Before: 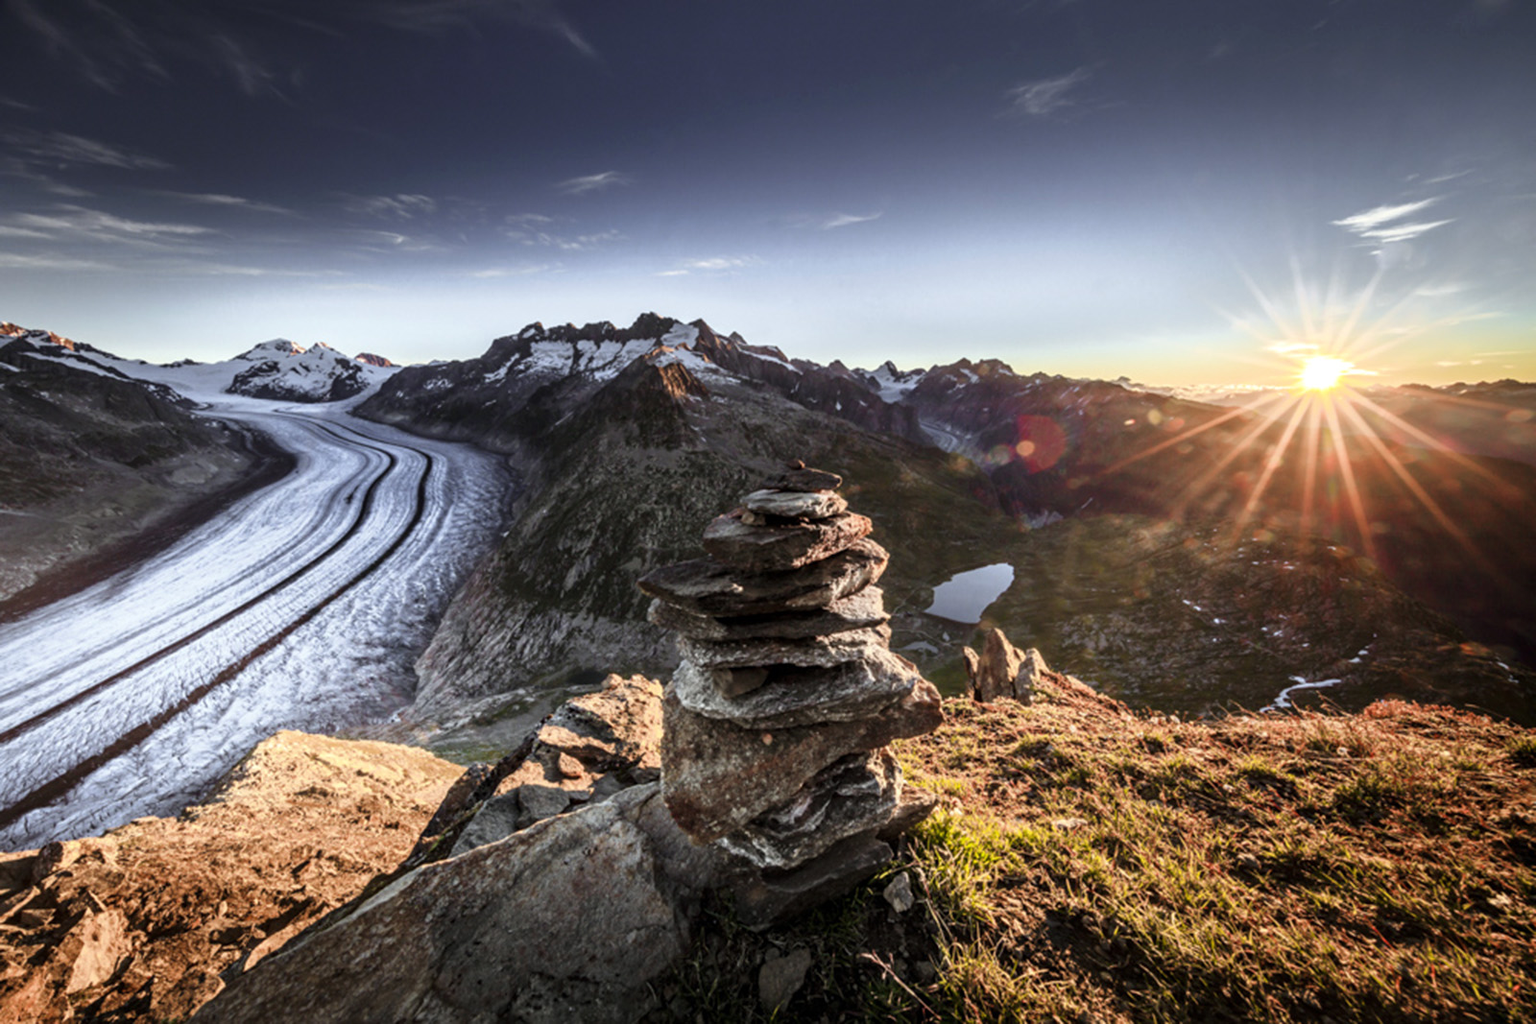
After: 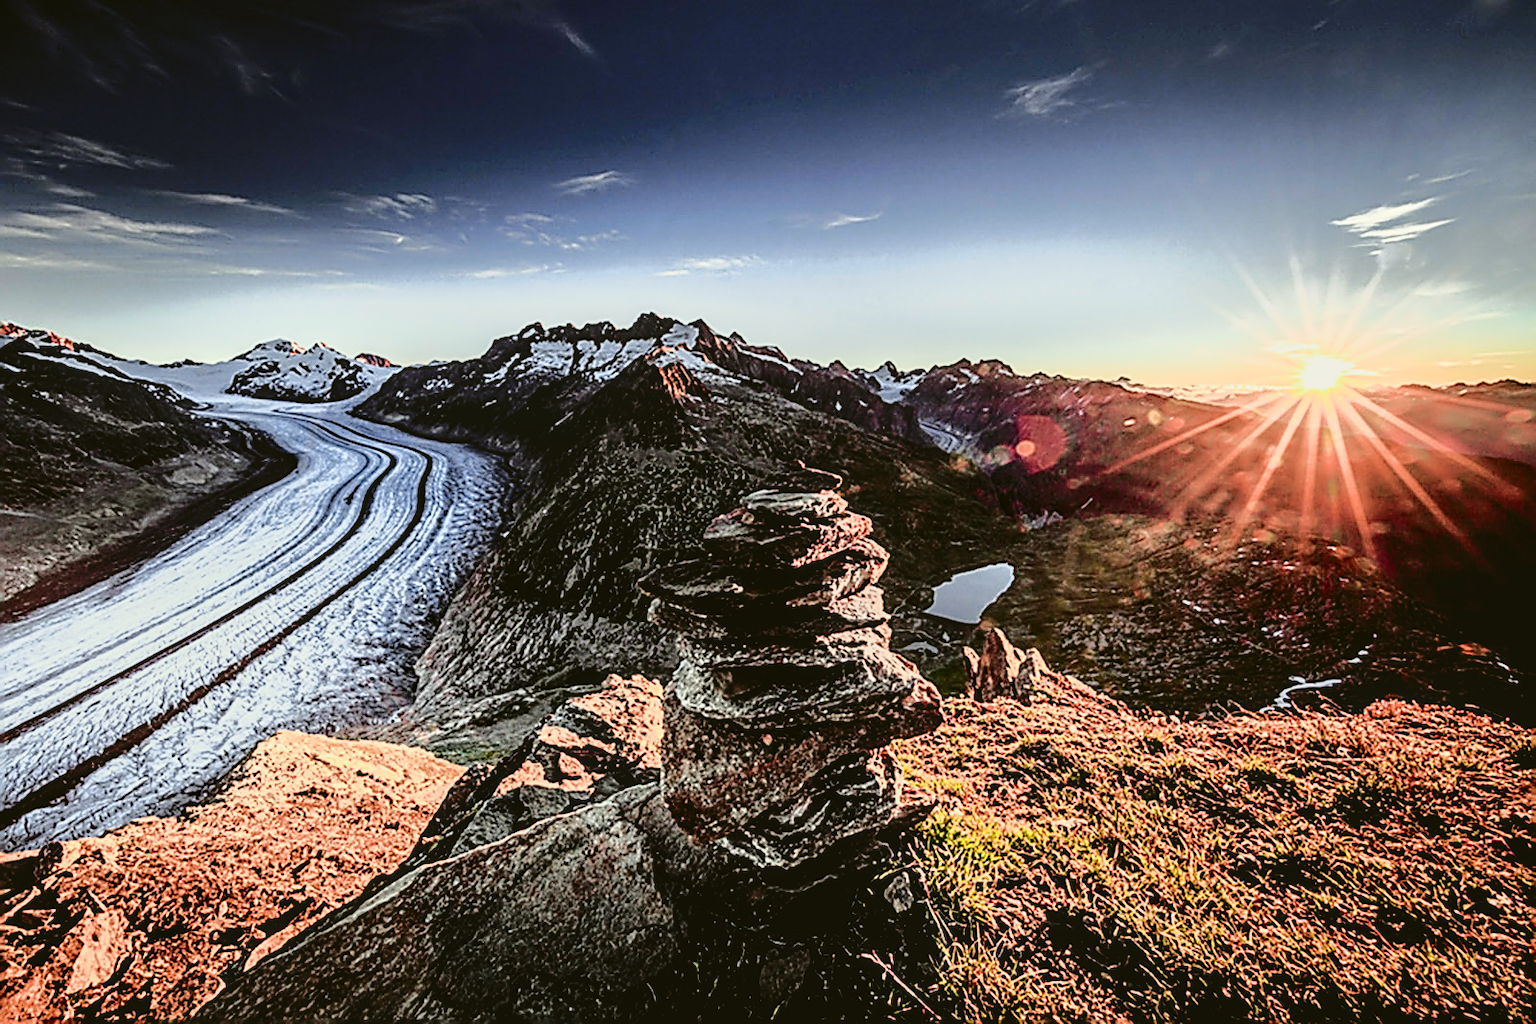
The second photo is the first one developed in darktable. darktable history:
local contrast: on, module defaults
sharpen: amount 2
tone curve: curves: ch0 [(0, 0.039) (0.194, 0.159) (0.469, 0.544) (0.693, 0.77) (0.751, 0.871) (1, 1)]; ch1 [(0, 0) (0.508, 0.506) (0.547, 0.563) (0.592, 0.631) (0.715, 0.706) (1, 1)]; ch2 [(0, 0) (0.243, 0.175) (0.362, 0.301) (0.492, 0.515) (0.544, 0.557) (0.595, 0.612) (0.631, 0.641) (1, 1)], color space Lab, independent channels, preserve colors none
filmic rgb: black relative exposure -4.88 EV, hardness 2.82
